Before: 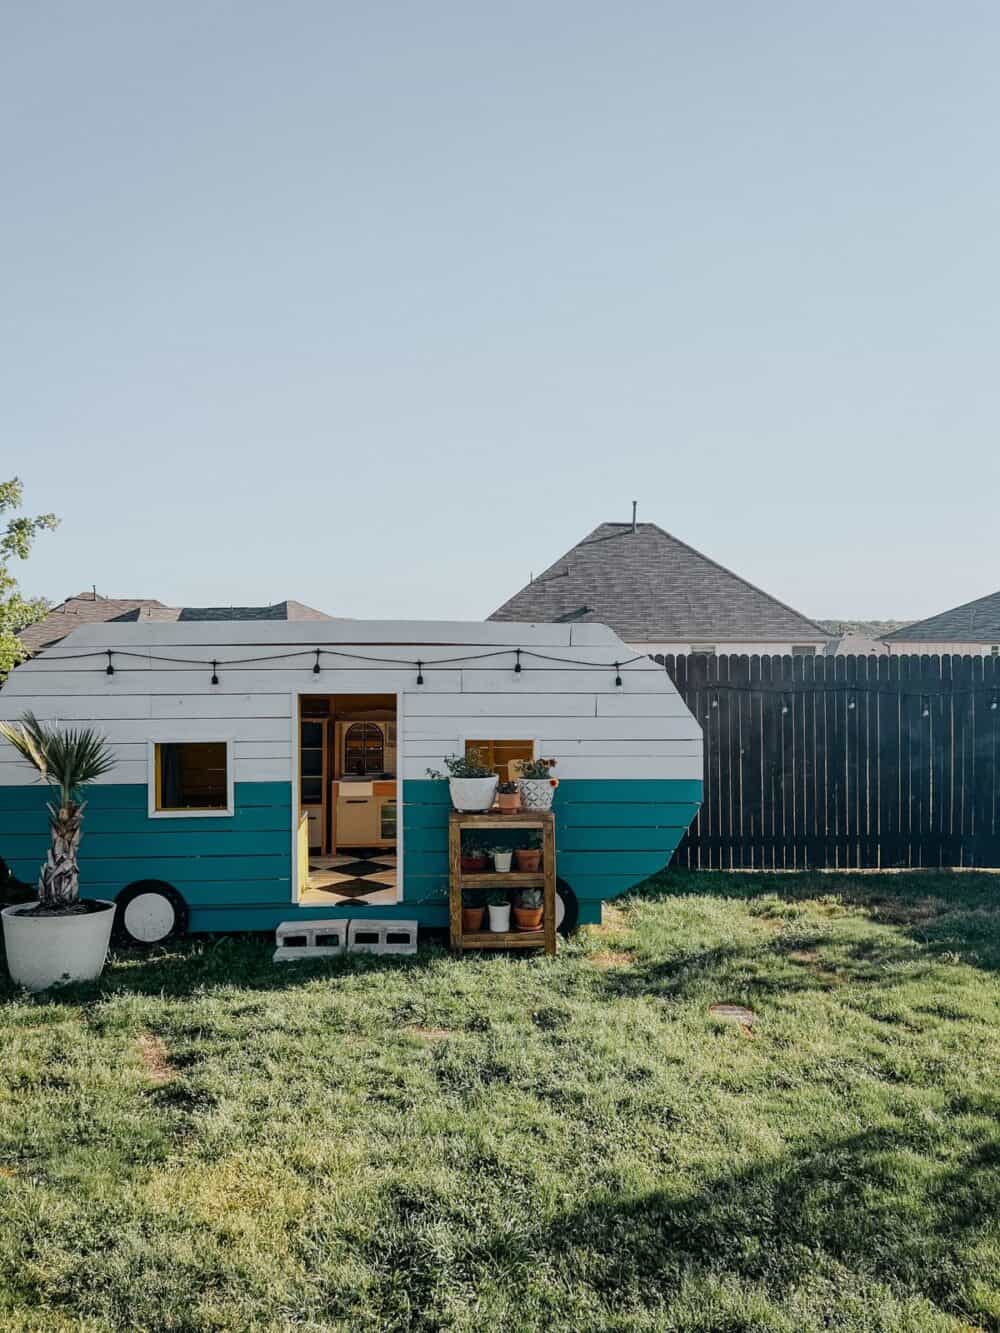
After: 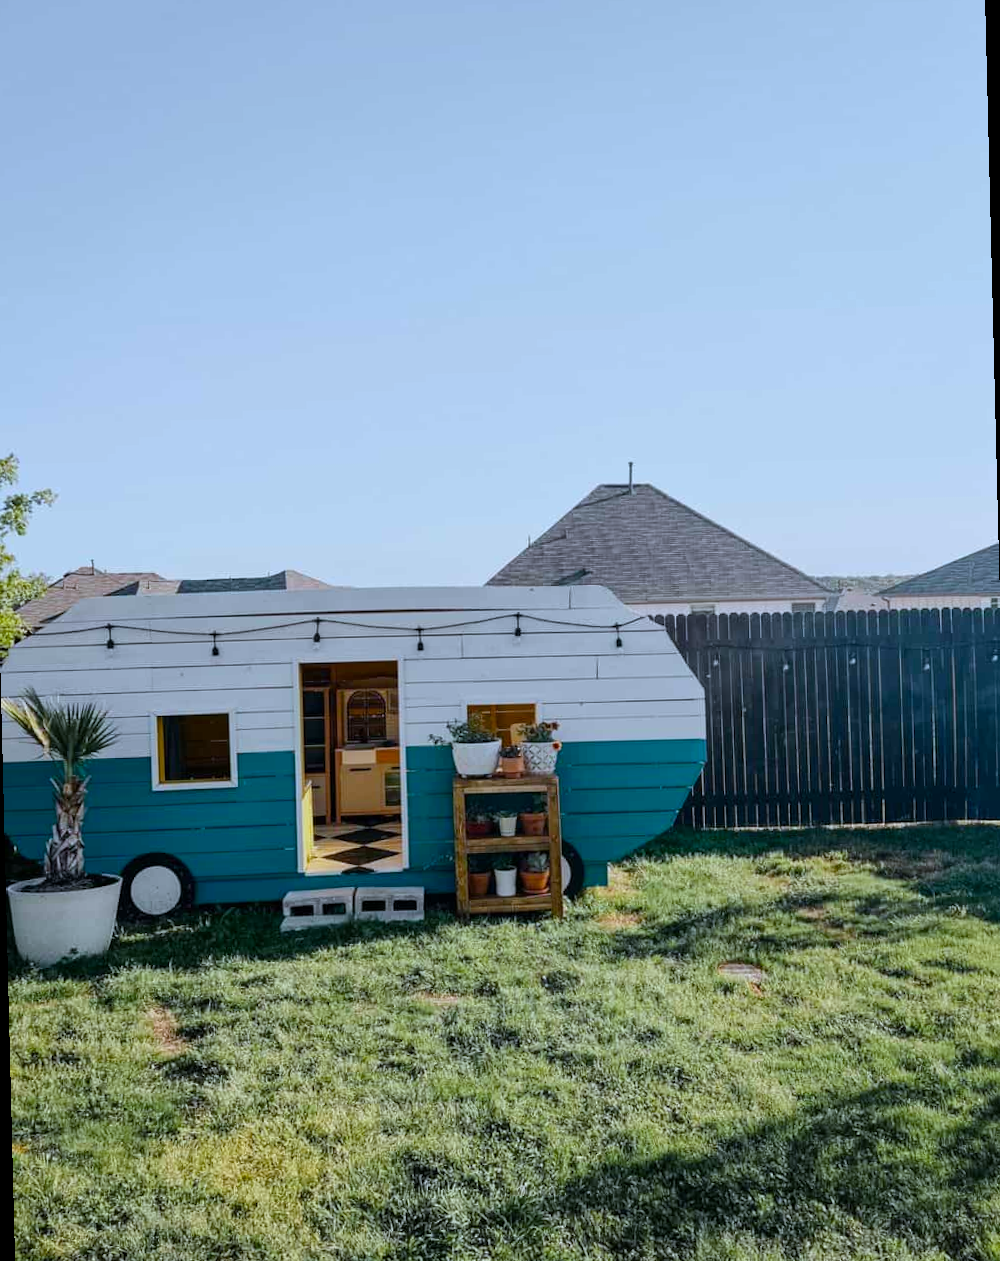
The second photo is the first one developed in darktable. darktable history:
rotate and perspective: rotation -1.42°, crop left 0.016, crop right 0.984, crop top 0.035, crop bottom 0.965
color balance rgb: perceptual saturation grading › global saturation 20%, global vibrance 20%
color correction: saturation 0.99
white balance: red 0.954, blue 1.079
